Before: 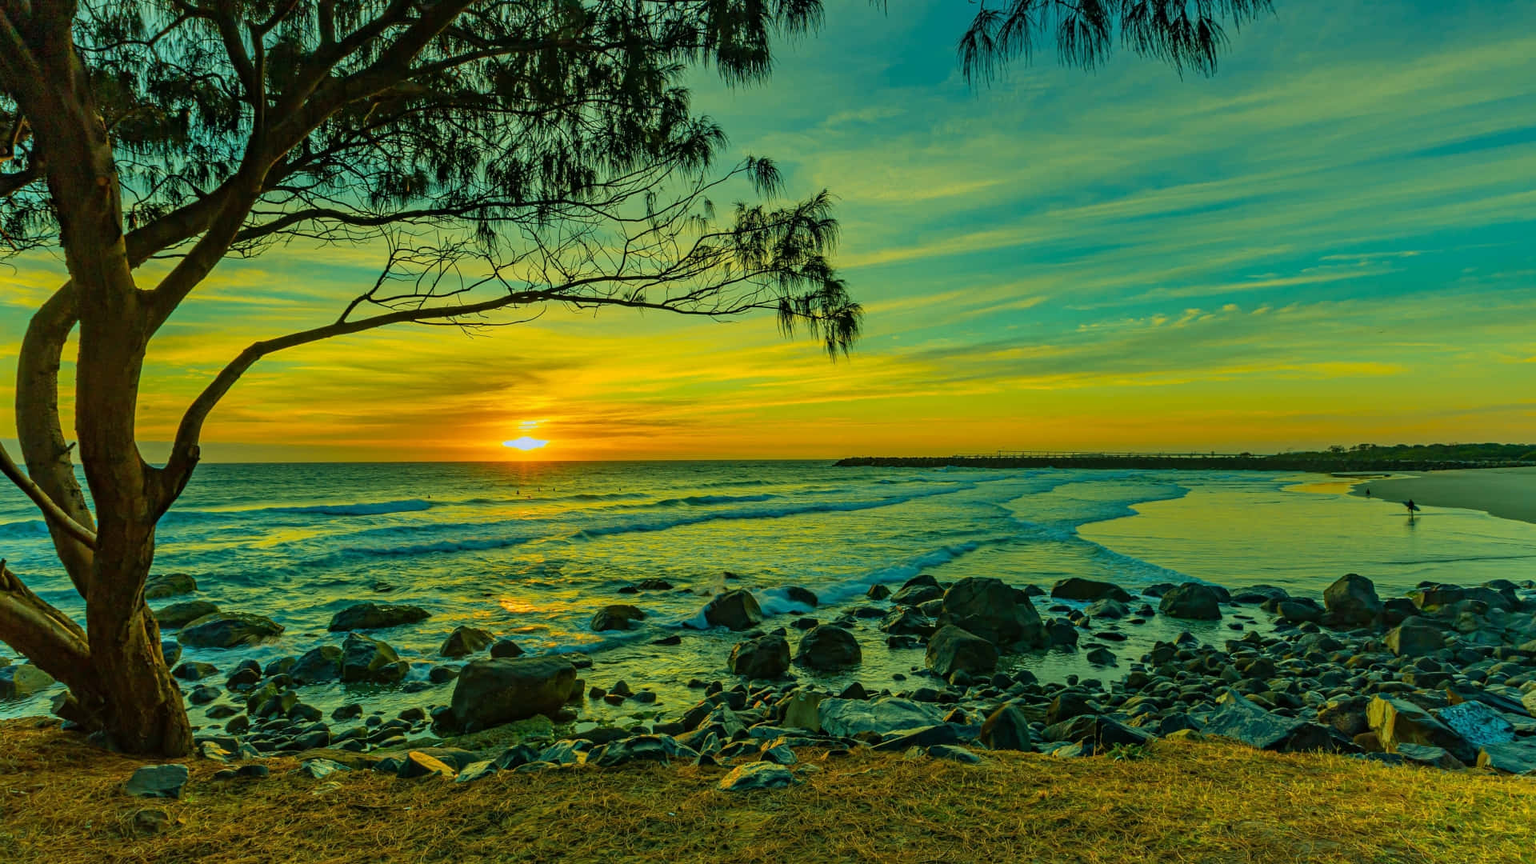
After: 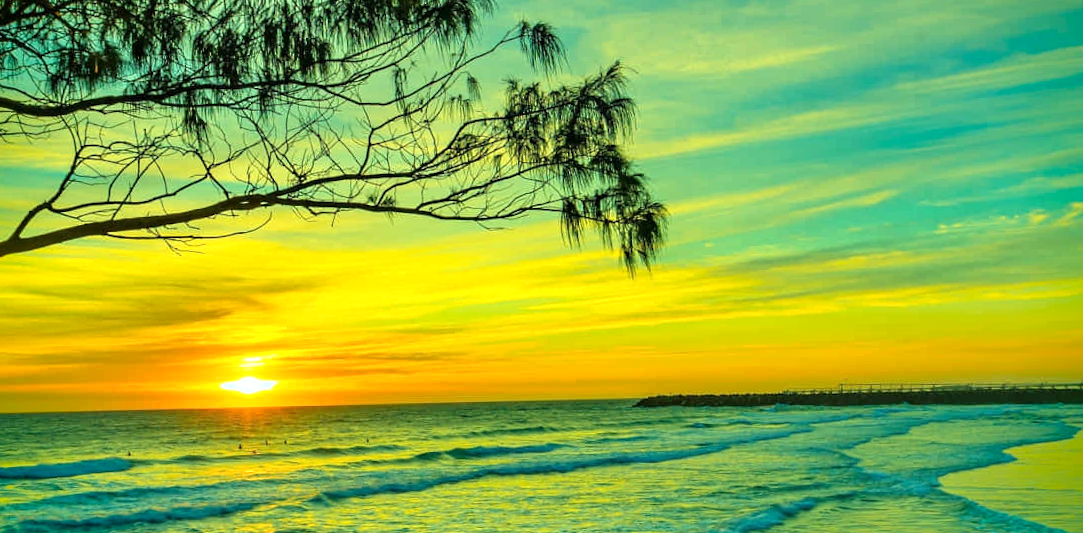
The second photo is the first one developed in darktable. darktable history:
vignetting: fall-off start 88.53%, fall-off radius 44.2%, saturation 0.376, width/height ratio 1.161
exposure: exposure 0.785 EV, compensate highlight preservation false
shadows and highlights: shadows 4.1, highlights -17.6, soften with gaussian
rotate and perspective: rotation -1°, crop left 0.011, crop right 0.989, crop top 0.025, crop bottom 0.975
crop: left 20.932%, top 15.471%, right 21.848%, bottom 34.081%
